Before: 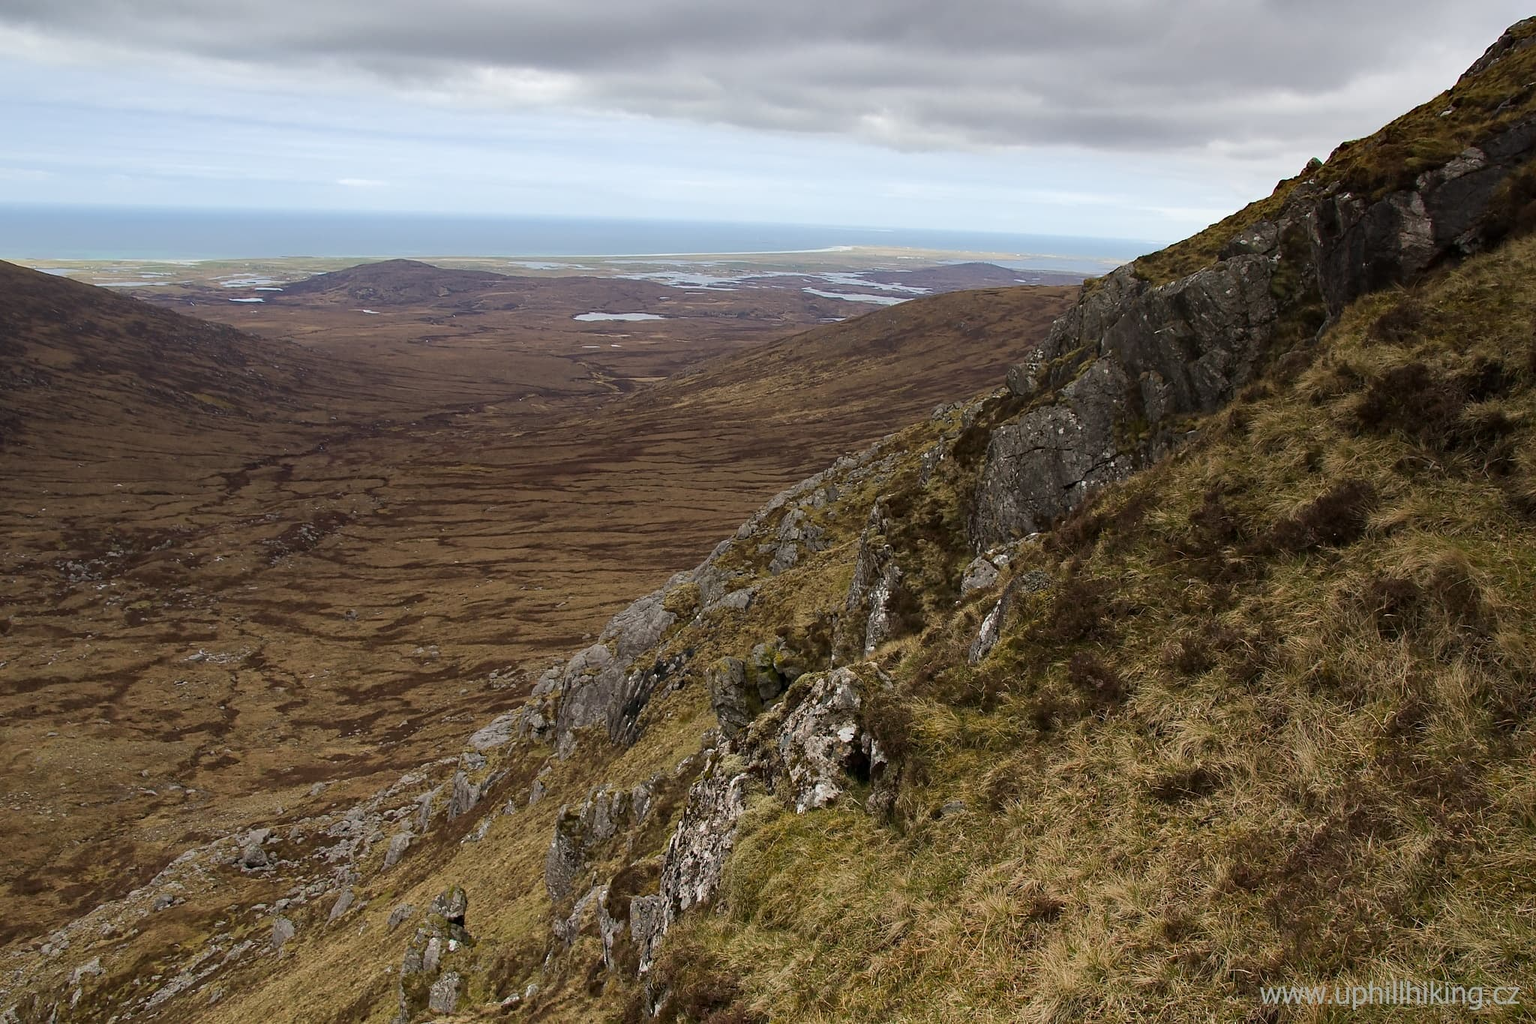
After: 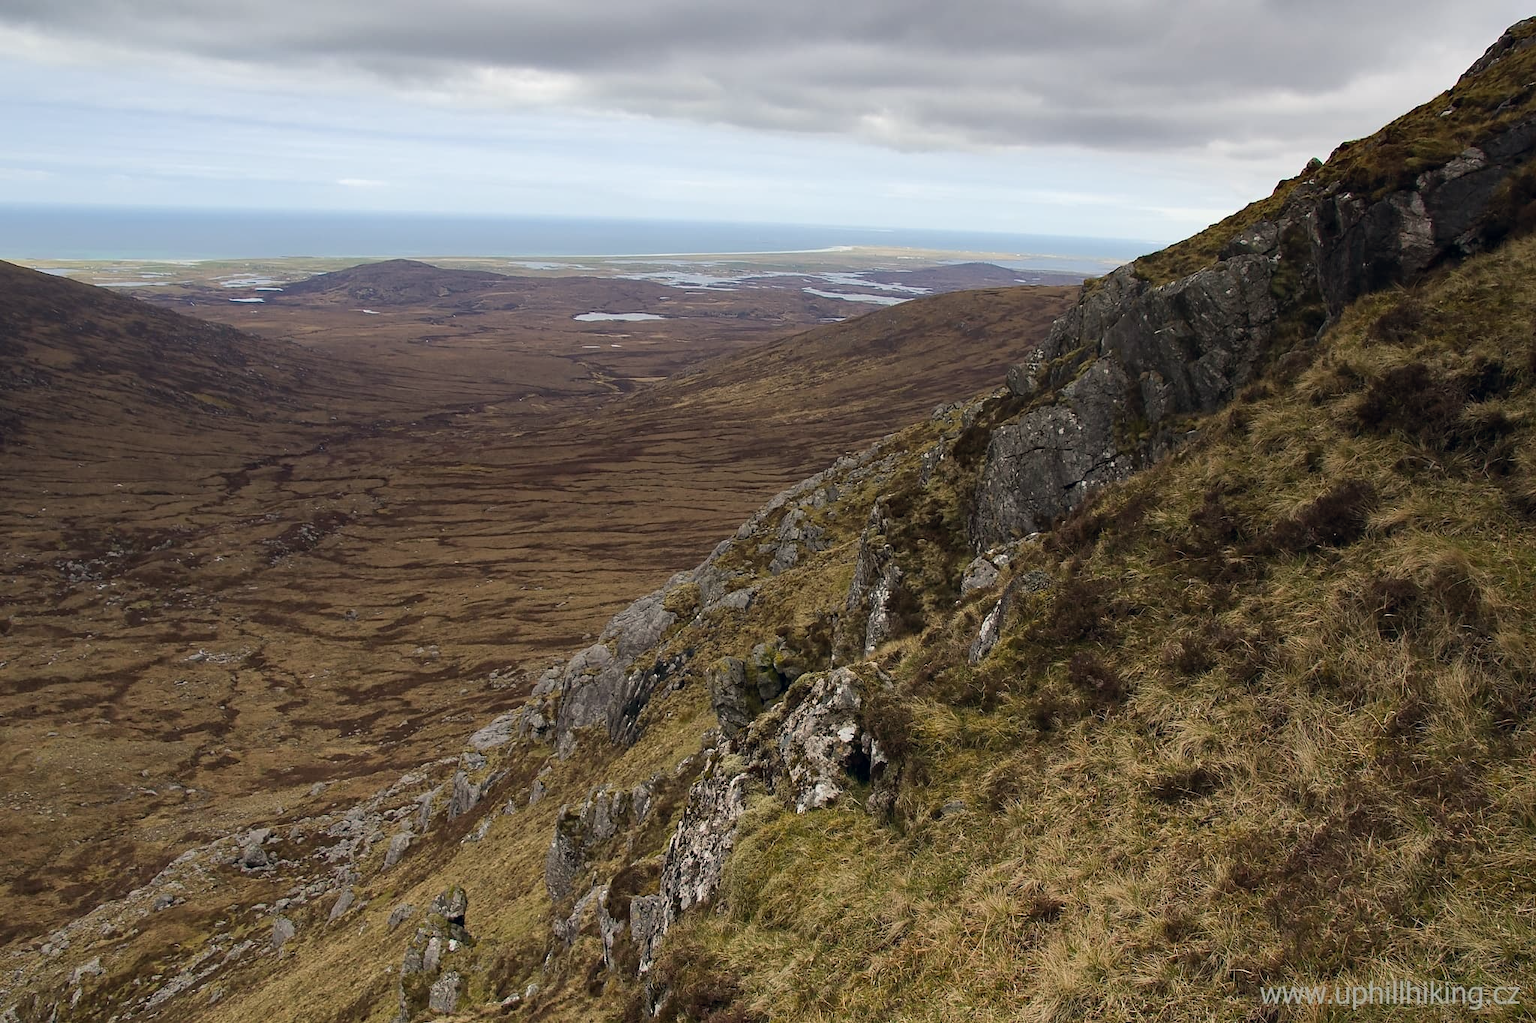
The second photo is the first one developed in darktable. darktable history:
color correction: highlights a* 0.494, highlights b* 2.69, shadows a* -1.05, shadows b* -4.09
